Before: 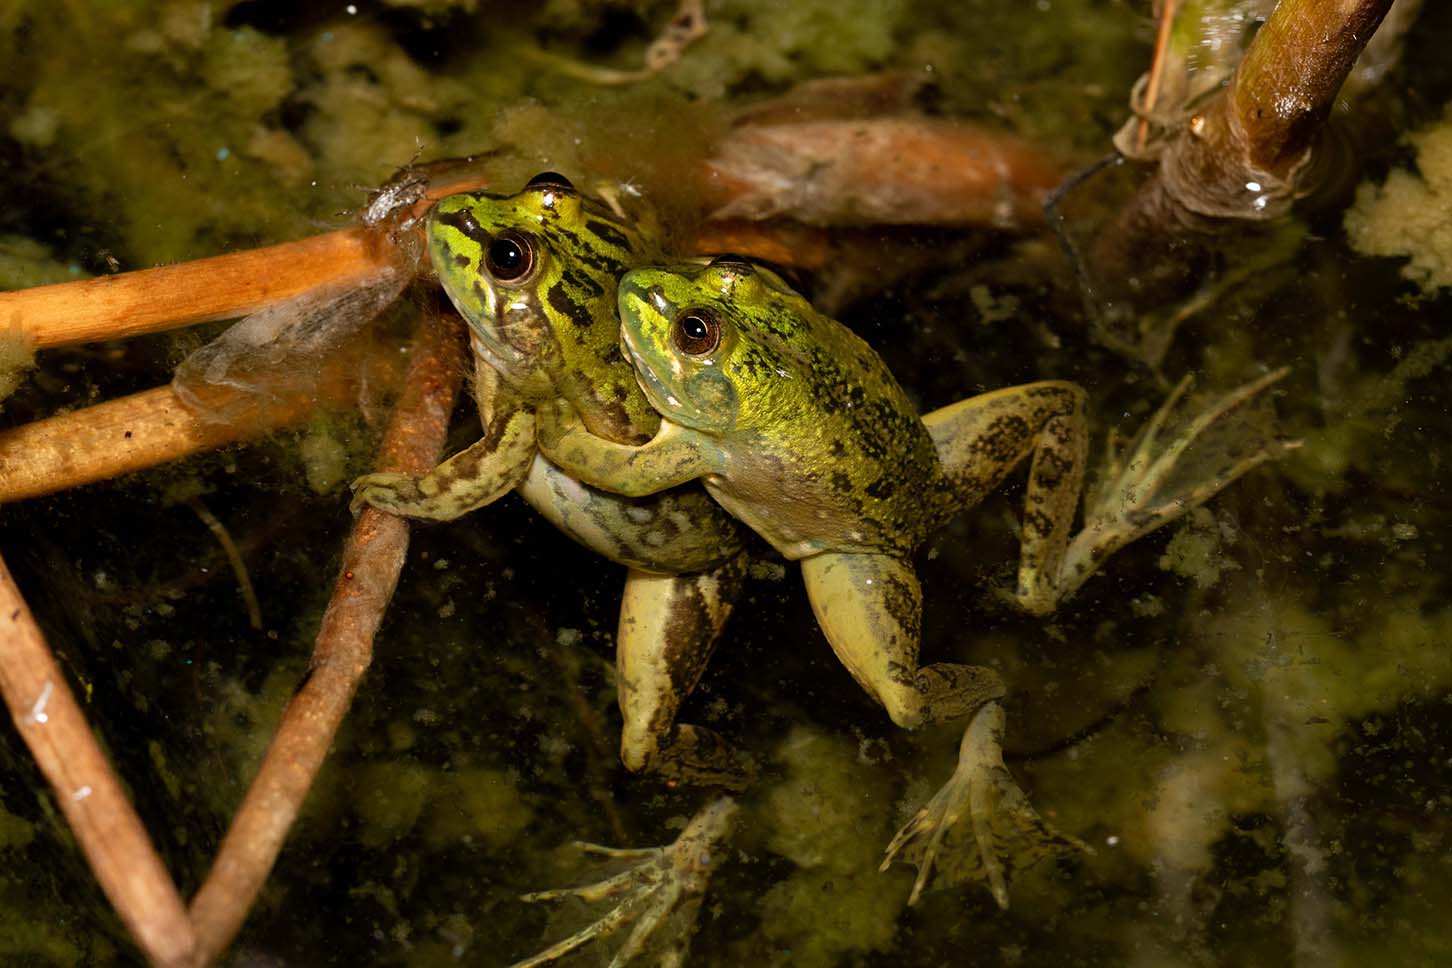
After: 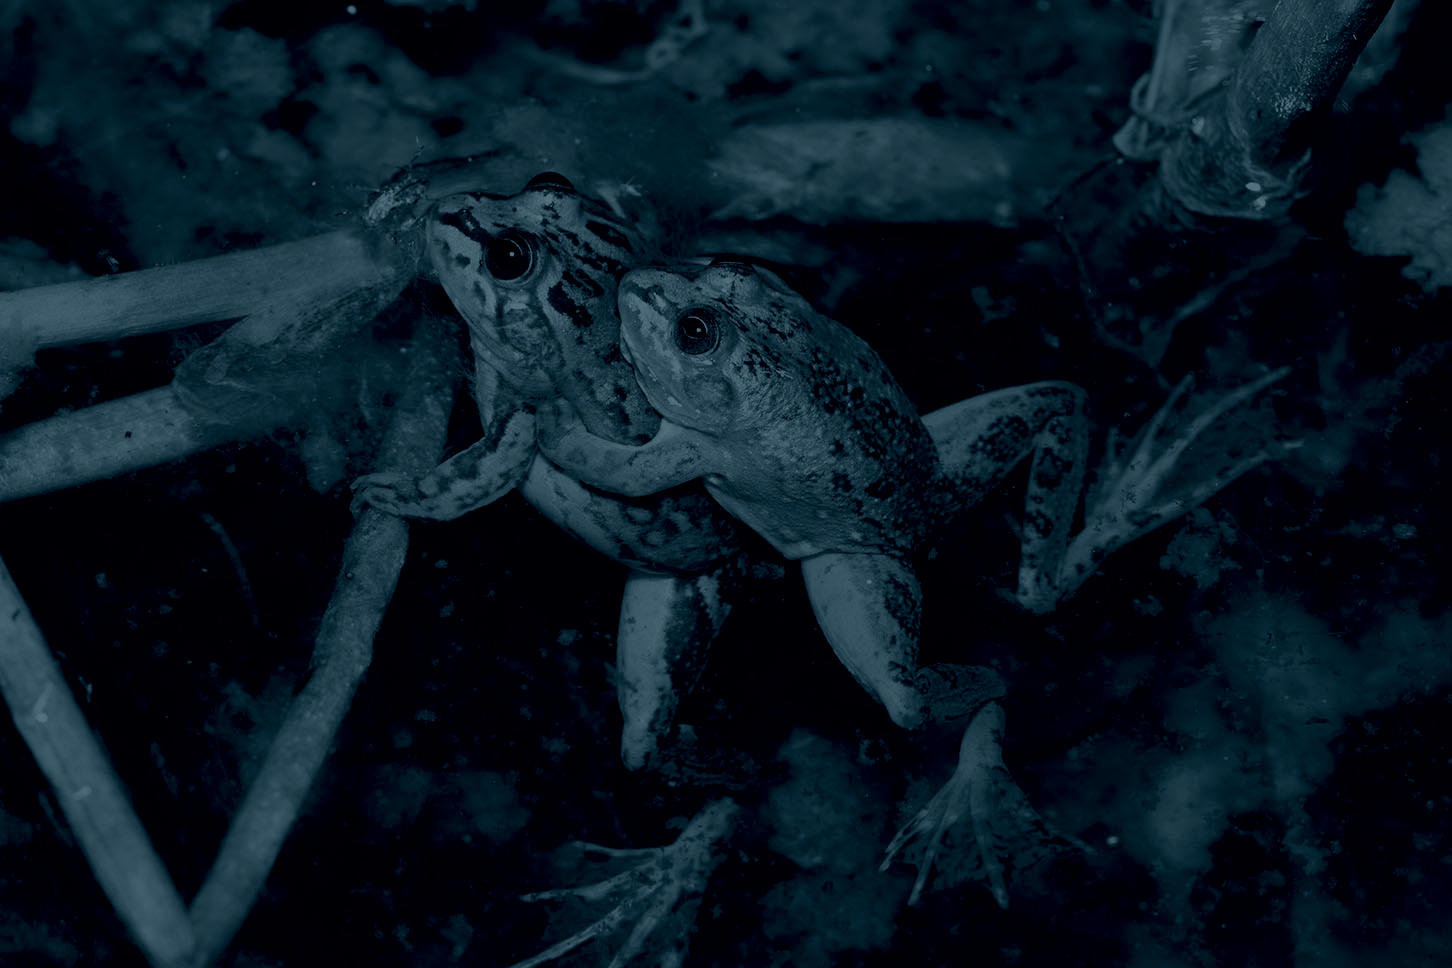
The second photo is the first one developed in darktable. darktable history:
colorize: hue 194.4°, saturation 29%, source mix 61.75%, lightness 3.98%, version 1
filmic rgb: black relative exposure -7.65 EV, white relative exposure 4.56 EV, hardness 3.61
